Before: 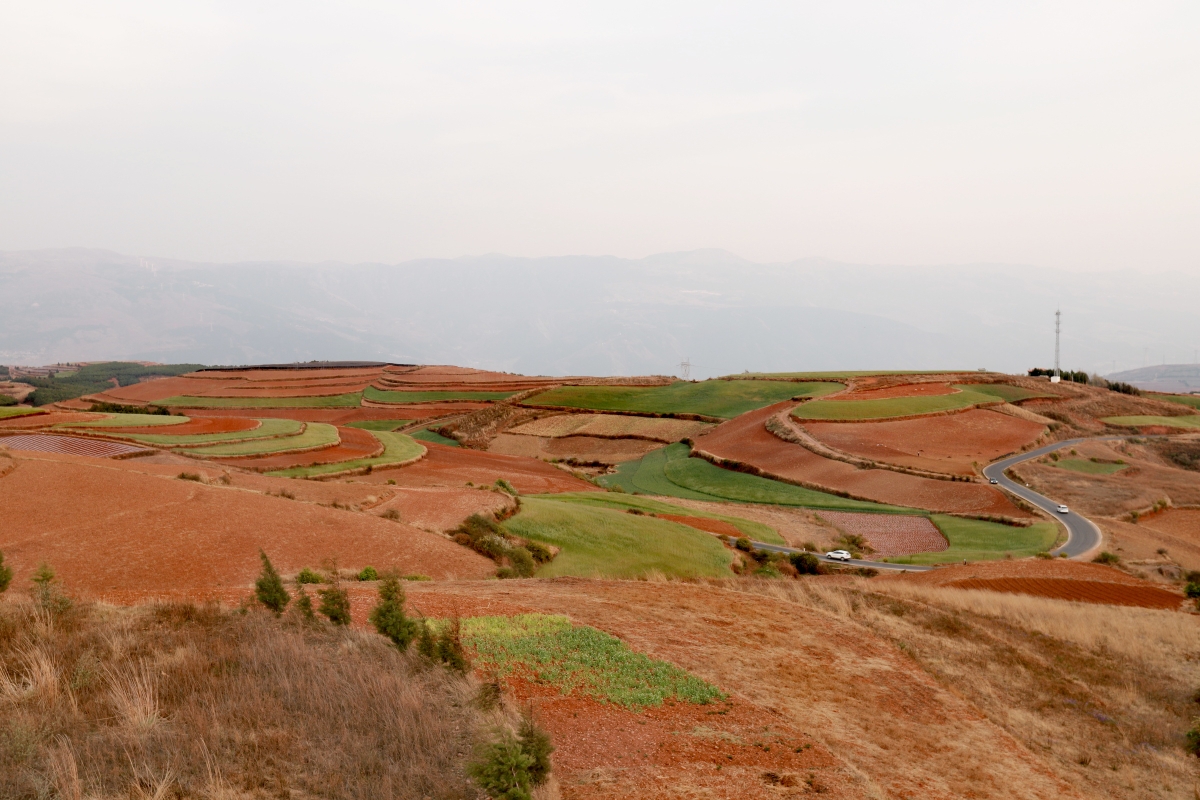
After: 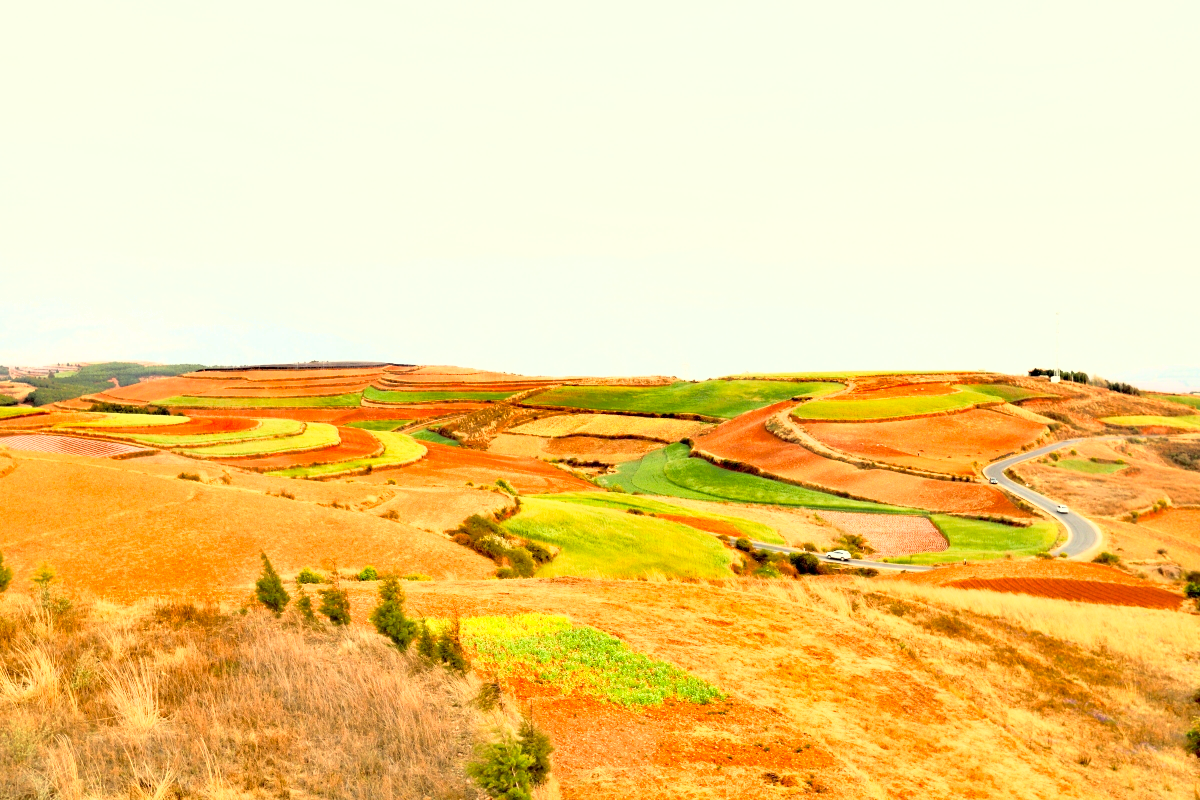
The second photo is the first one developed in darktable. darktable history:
base curve: curves: ch0 [(0, 0) (0.007, 0.004) (0.027, 0.03) (0.046, 0.07) (0.207, 0.54) (0.442, 0.872) (0.673, 0.972) (1, 1)]
color correction: highlights a* -5.91, highlights b* 10.73
shadows and highlights: on, module defaults
exposure: black level correction 0.001, exposure 0.962 EV, compensate exposure bias true, compensate highlight preservation false
